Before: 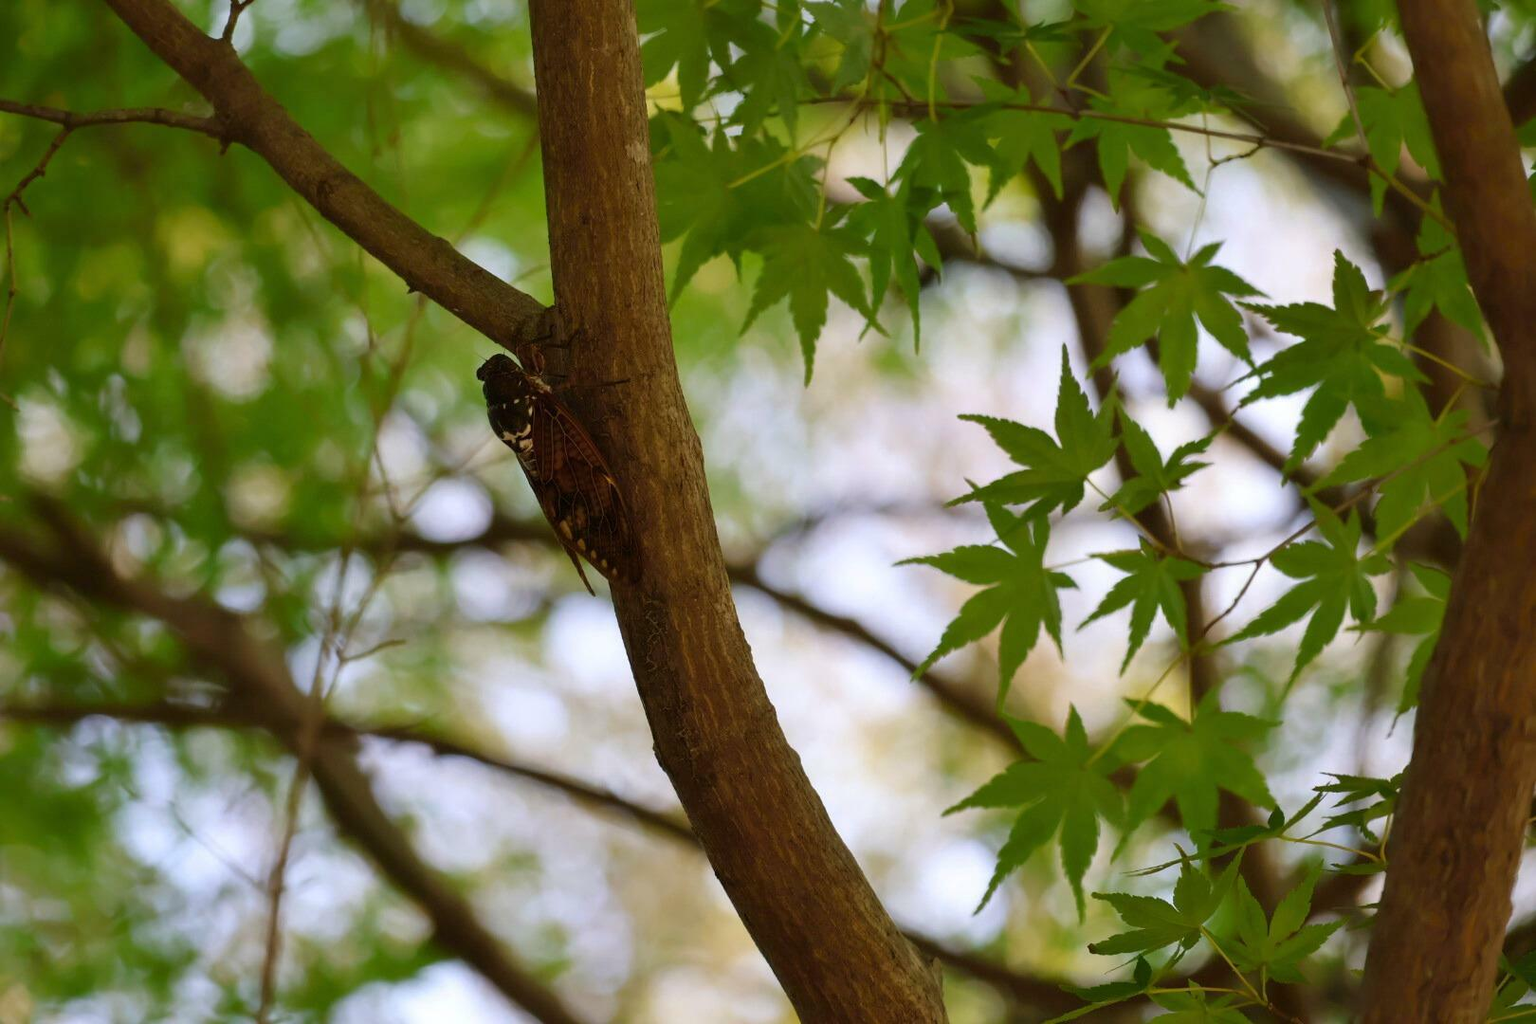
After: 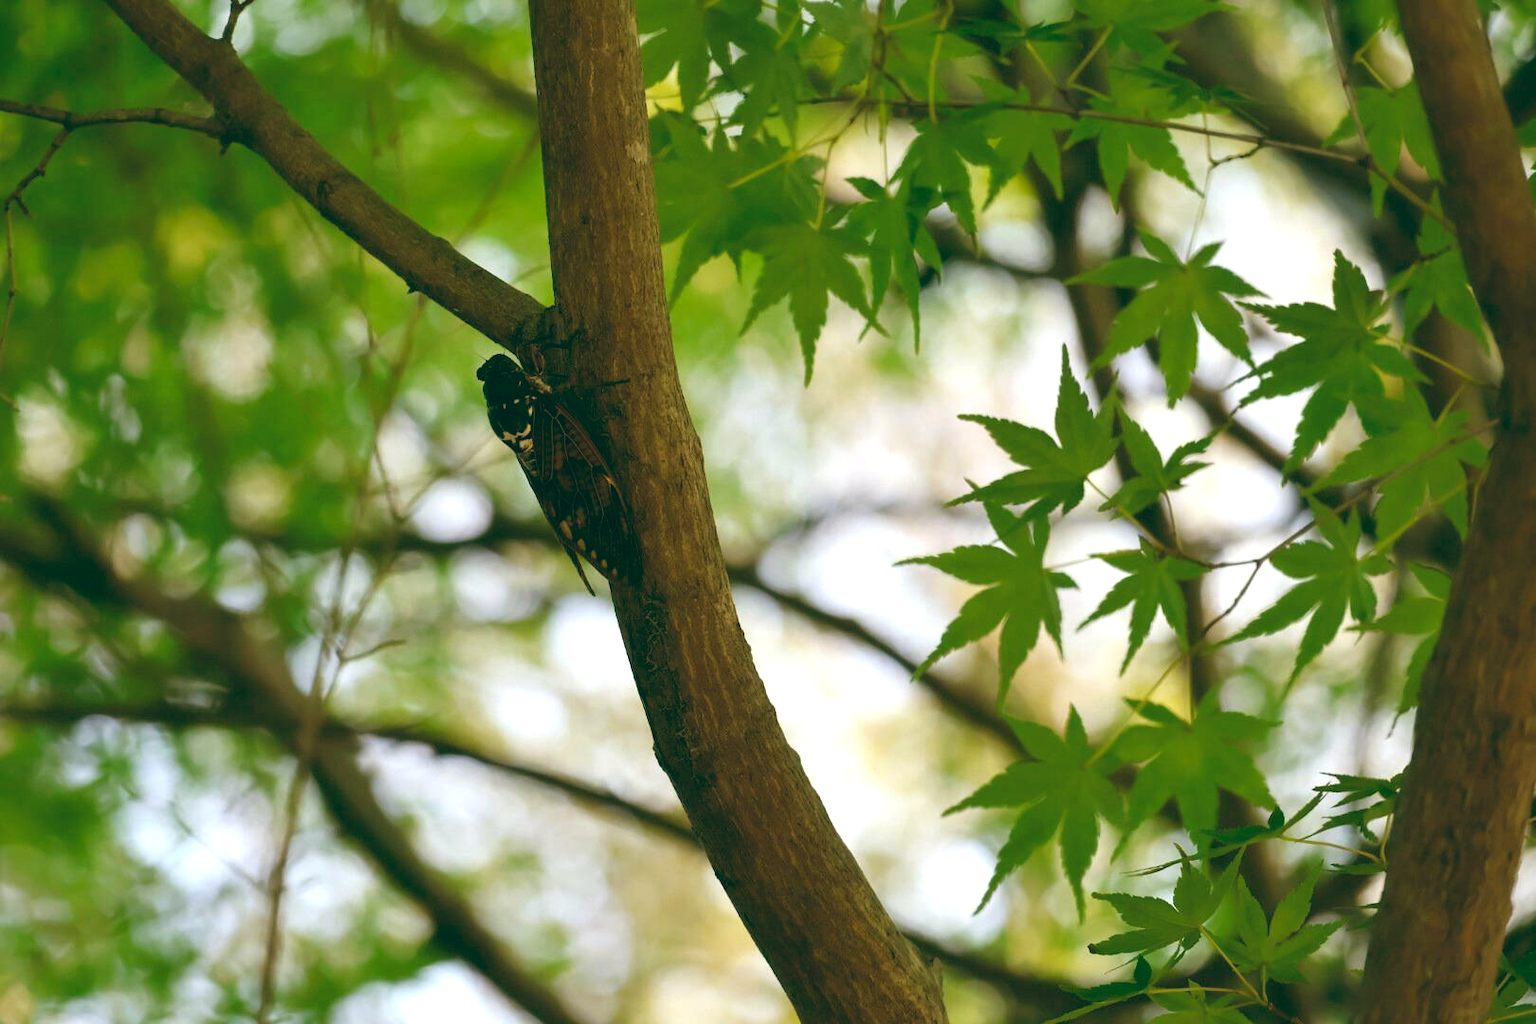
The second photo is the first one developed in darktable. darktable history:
exposure: exposure 0.6 EV, compensate highlight preservation false
color balance: lift [1.005, 0.99, 1.007, 1.01], gamma [1, 1.034, 1.032, 0.966], gain [0.873, 1.055, 1.067, 0.933]
